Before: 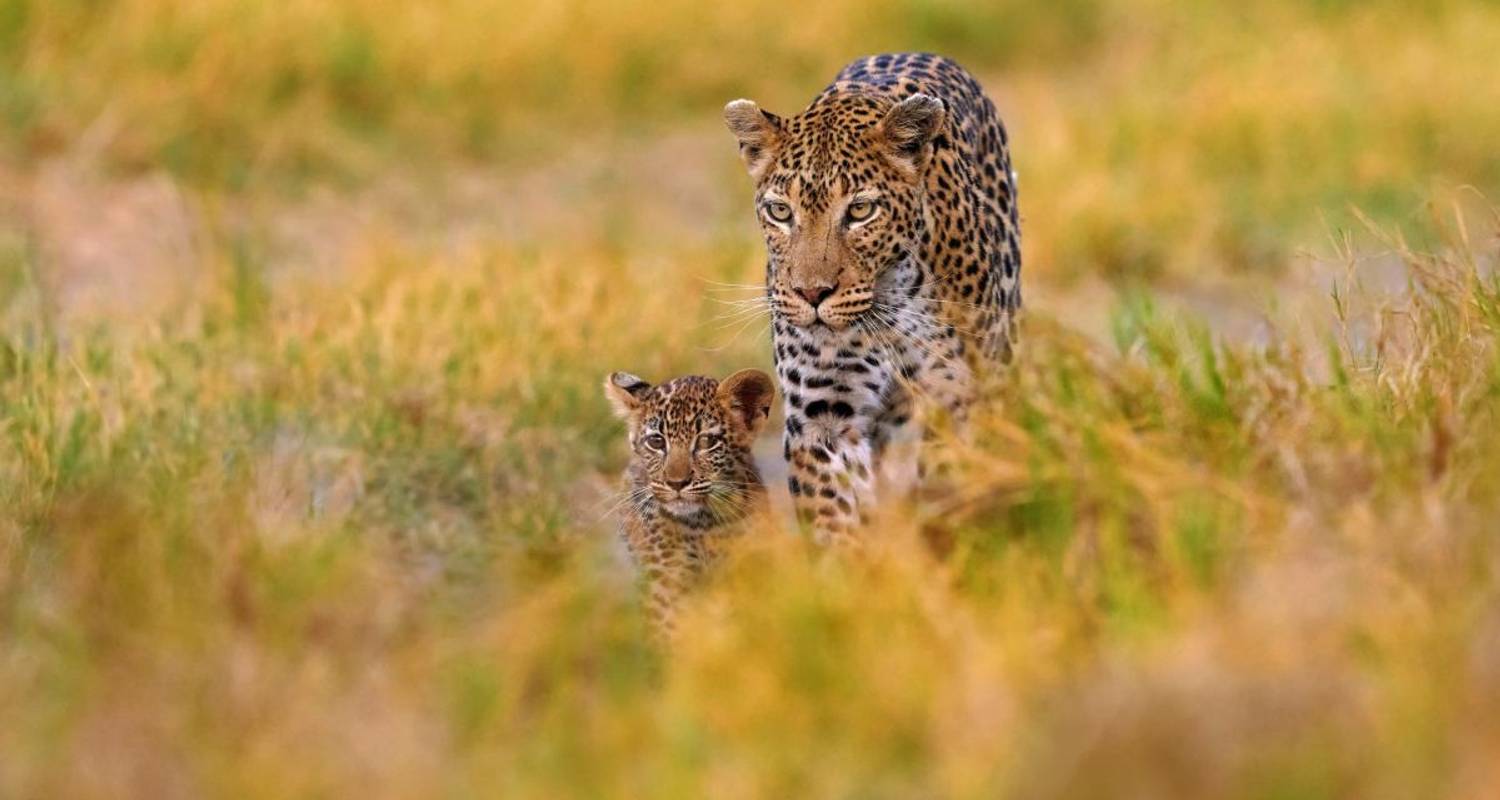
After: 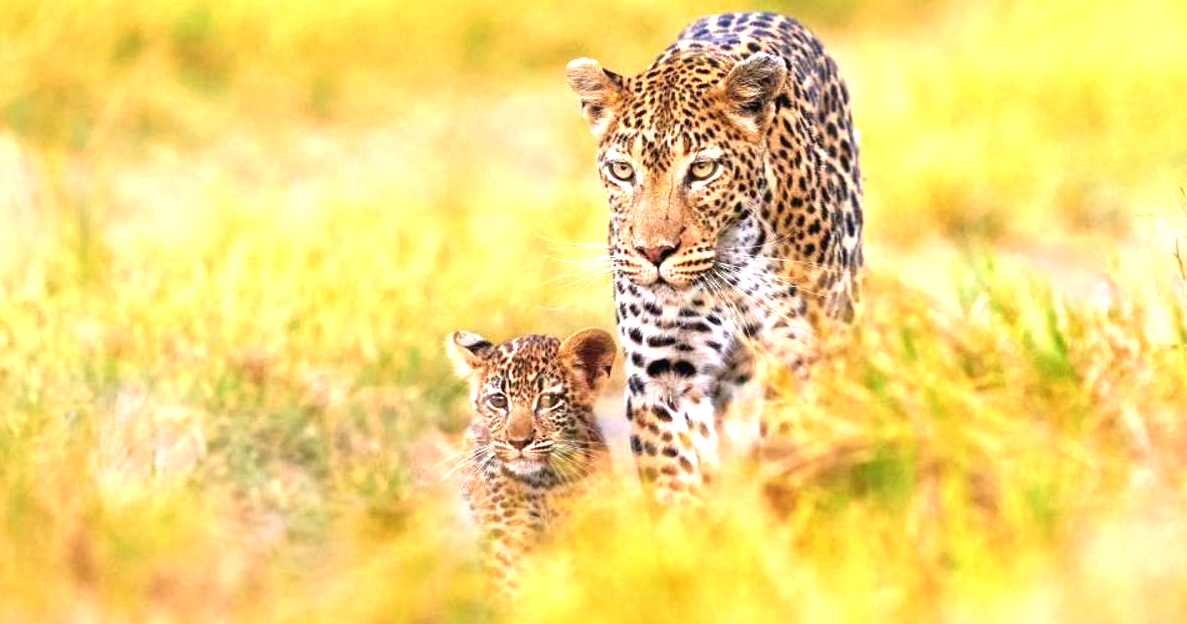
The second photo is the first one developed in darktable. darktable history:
exposure: black level correction 0, exposure 1.407 EV, compensate exposure bias true, compensate highlight preservation false
crop and rotate: left 10.546%, top 5.129%, right 10.306%, bottom 16.803%
